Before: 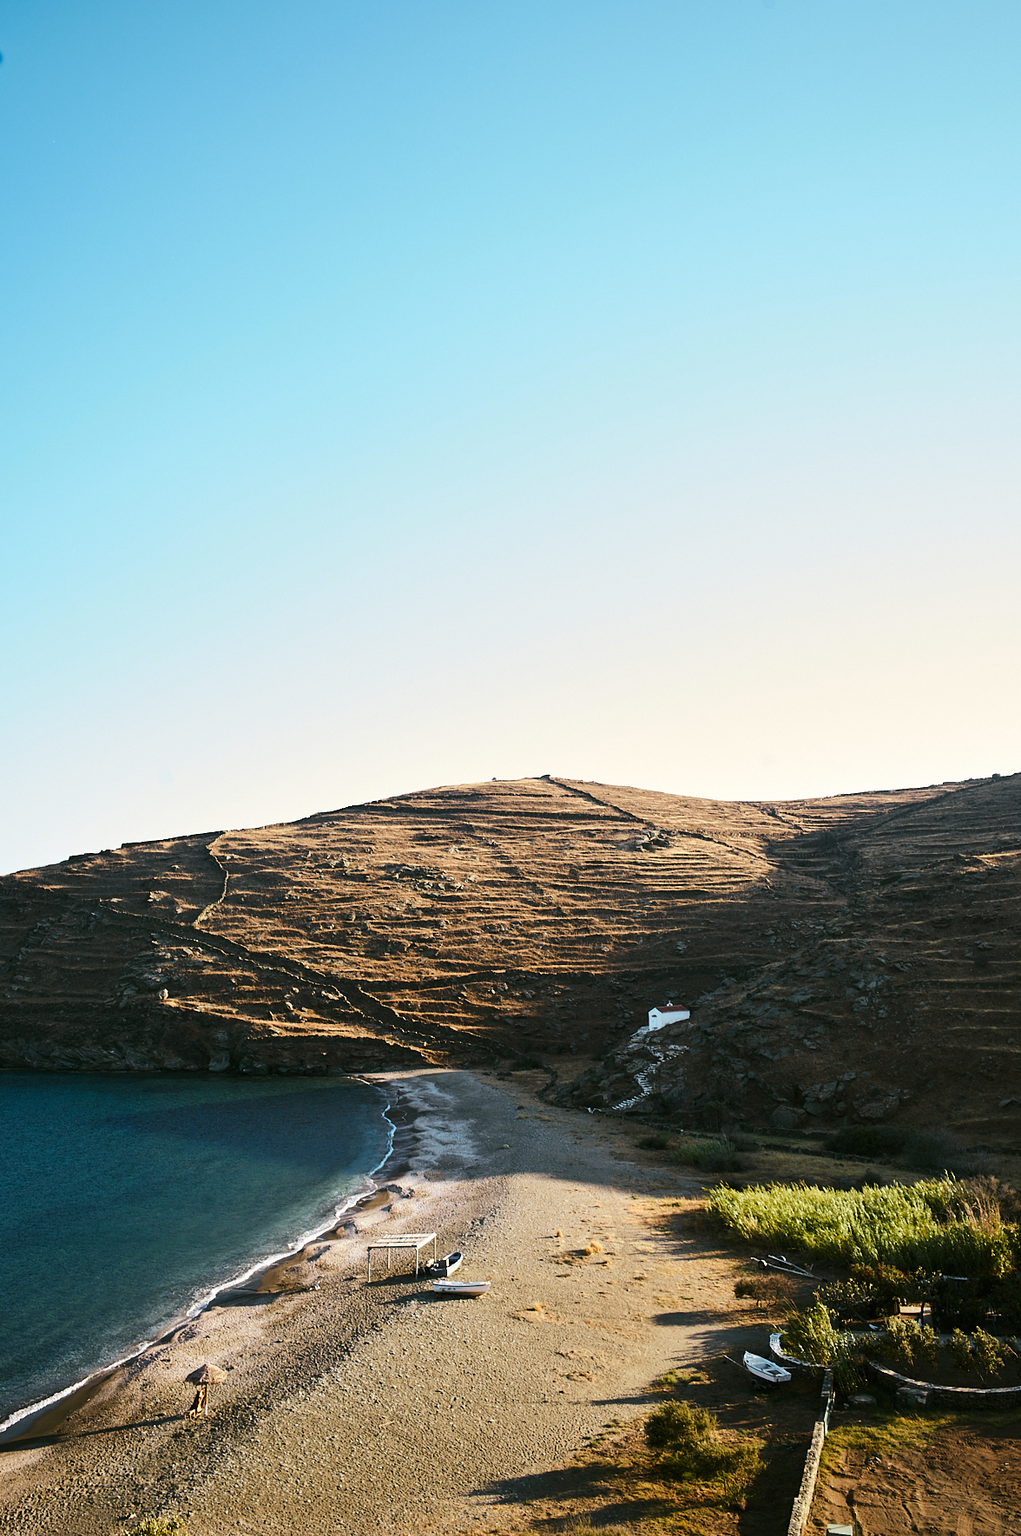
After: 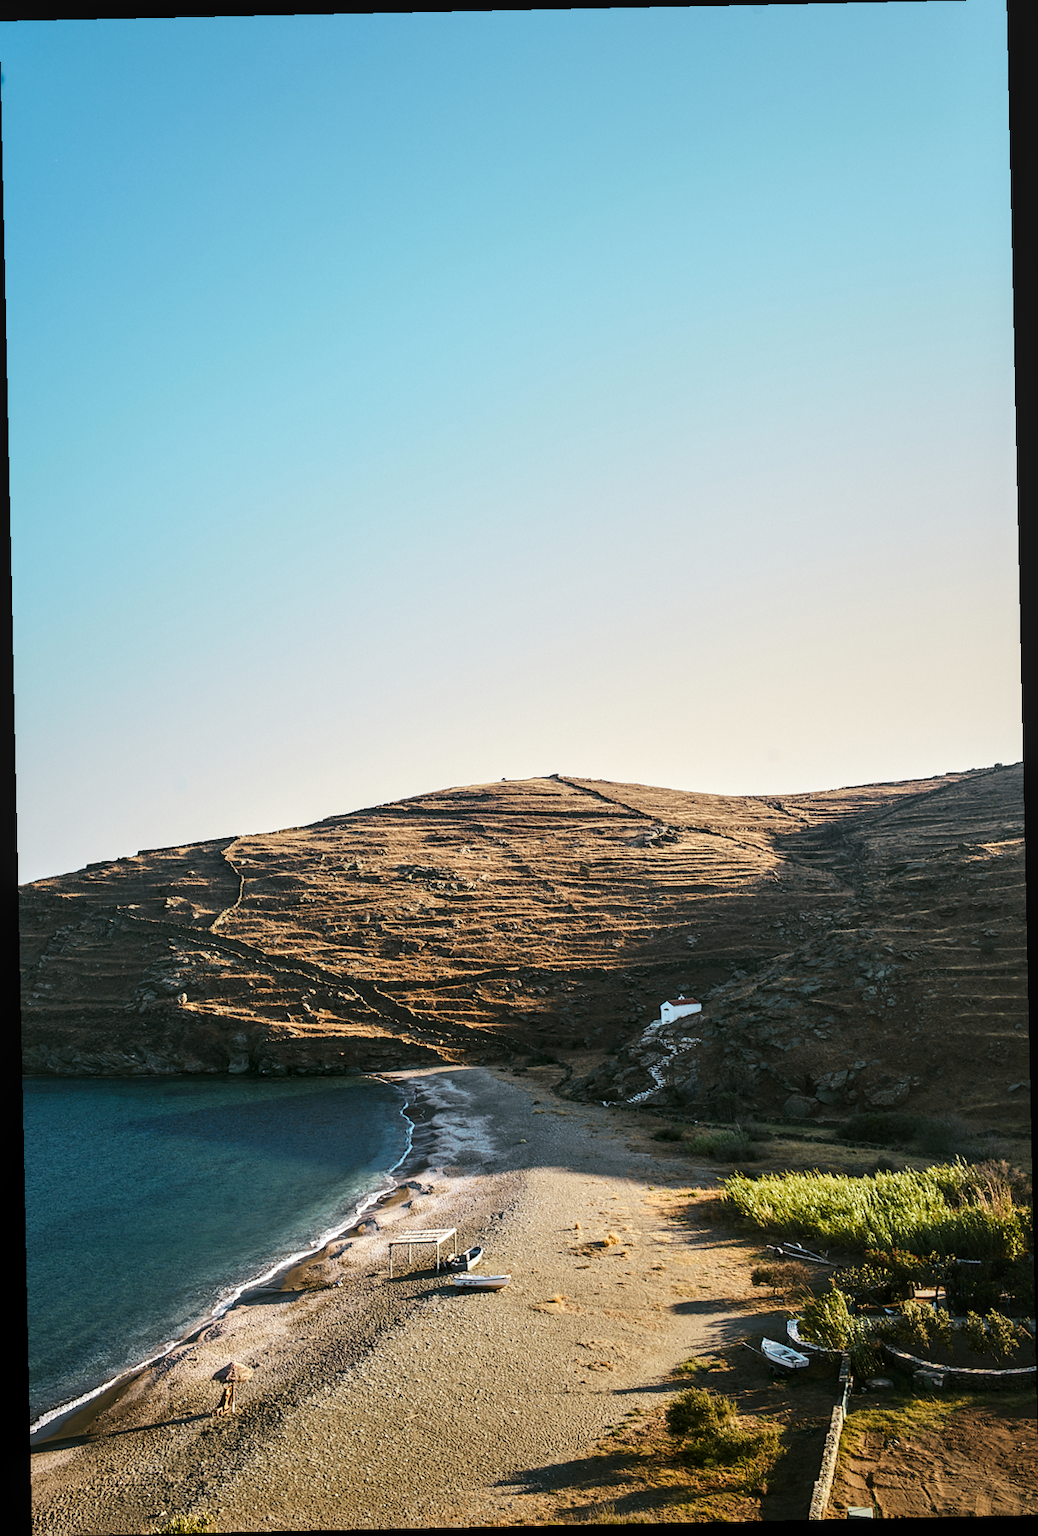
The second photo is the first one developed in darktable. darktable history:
rotate and perspective: rotation -1.24°, automatic cropping off
local contrast: on, module defaults
